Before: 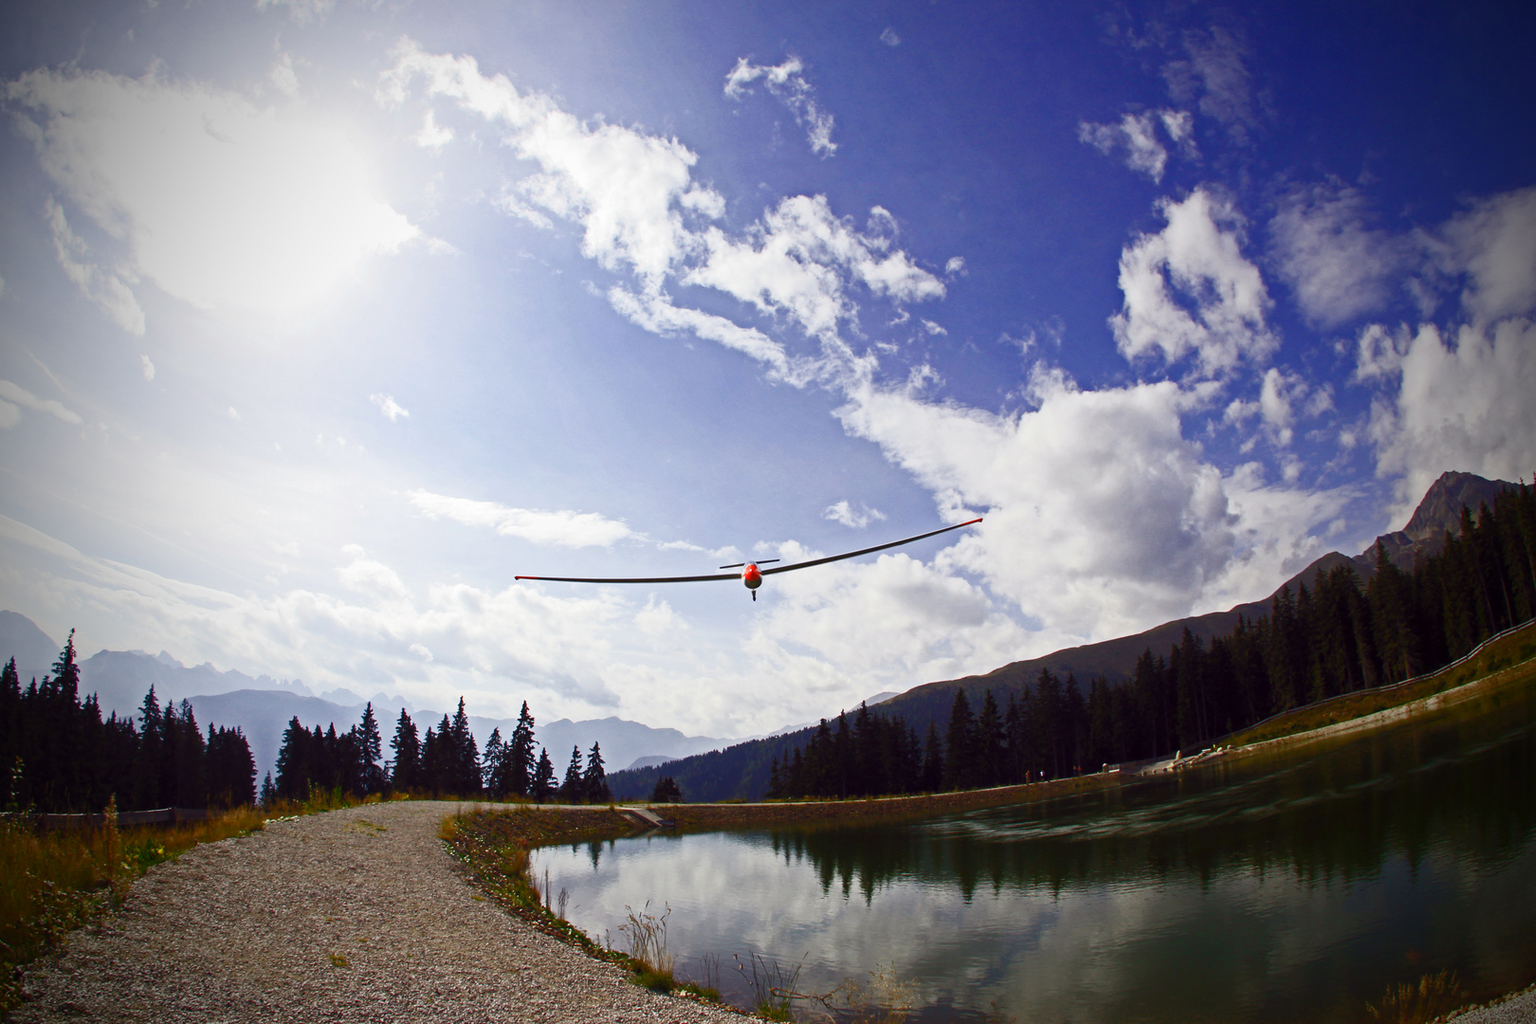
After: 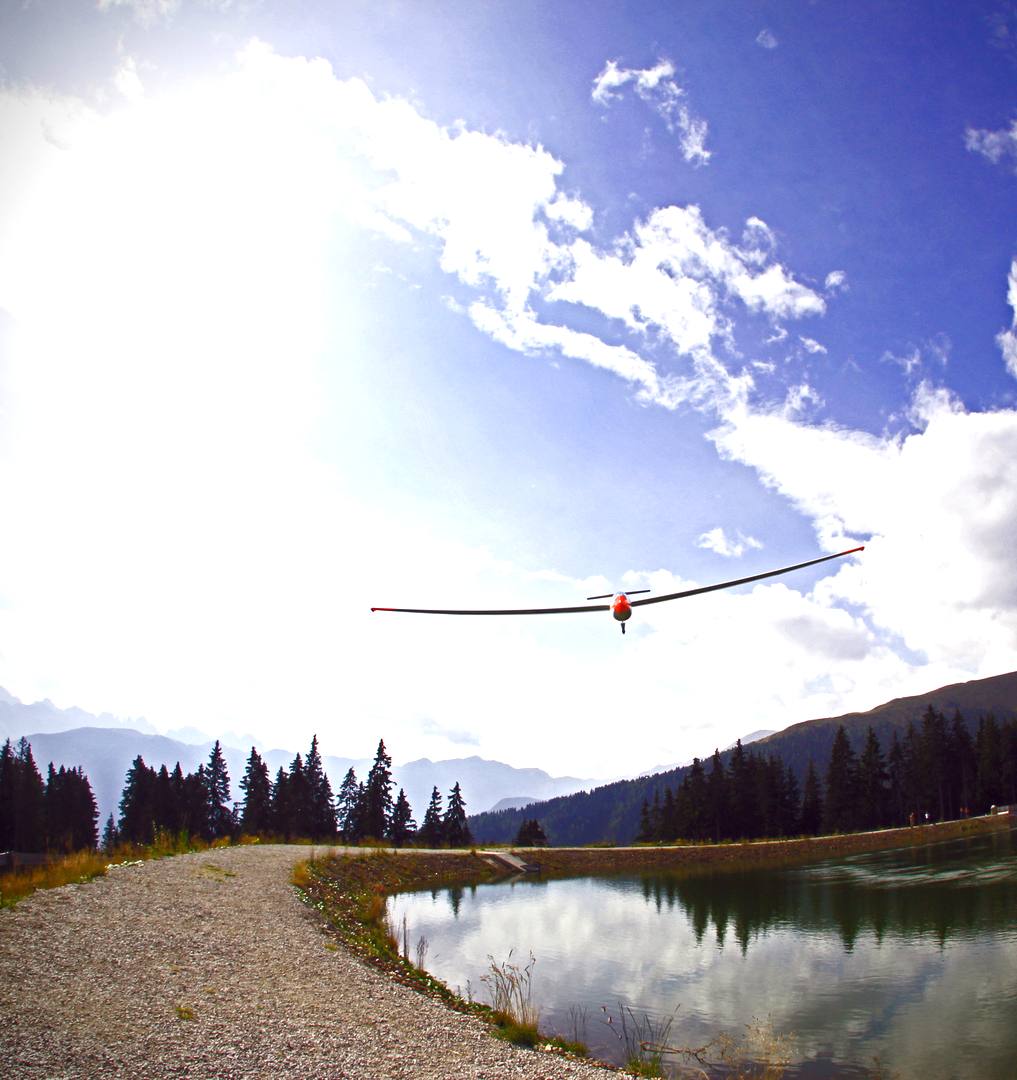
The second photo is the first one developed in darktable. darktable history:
exposure: black level correction 0, exposure 0.7 EV, compensate exposure bias true, compensate highlight preservation false
crop: left 10.644%, right 26.528%
